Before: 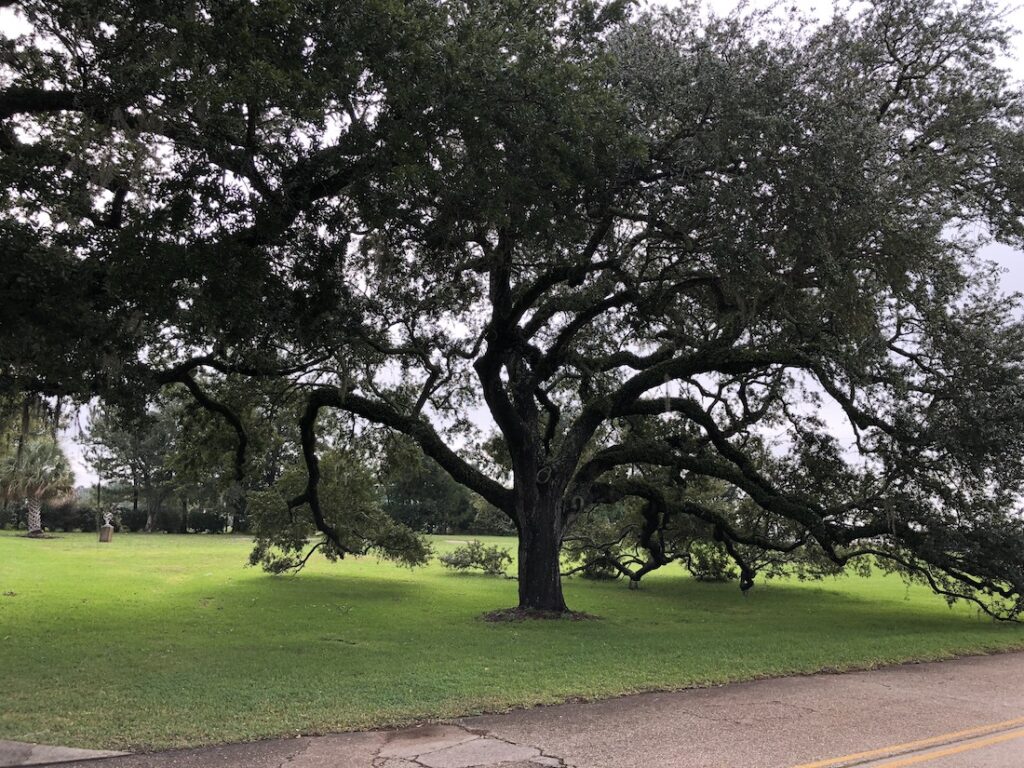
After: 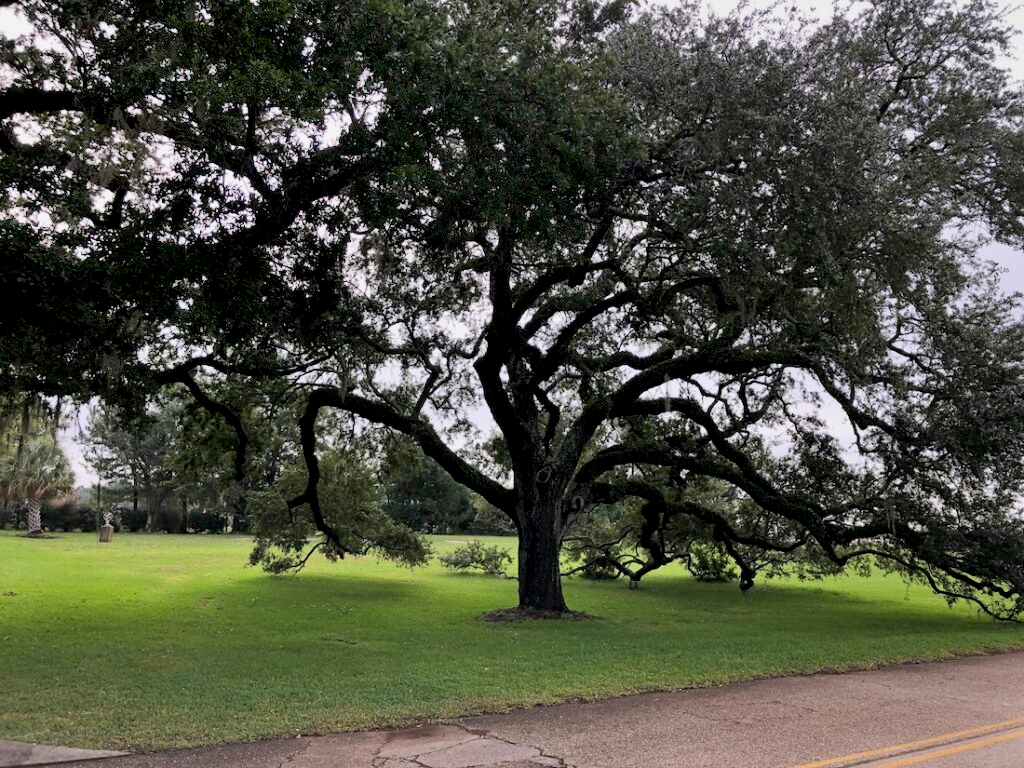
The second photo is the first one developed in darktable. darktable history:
shadows and highlights: highlights color adjustment 55.57%, low approximation 0.01, soften with gaussian
exposure: black level correction 0.006, exposure -0.22 EV, compensate highlight preservation false
